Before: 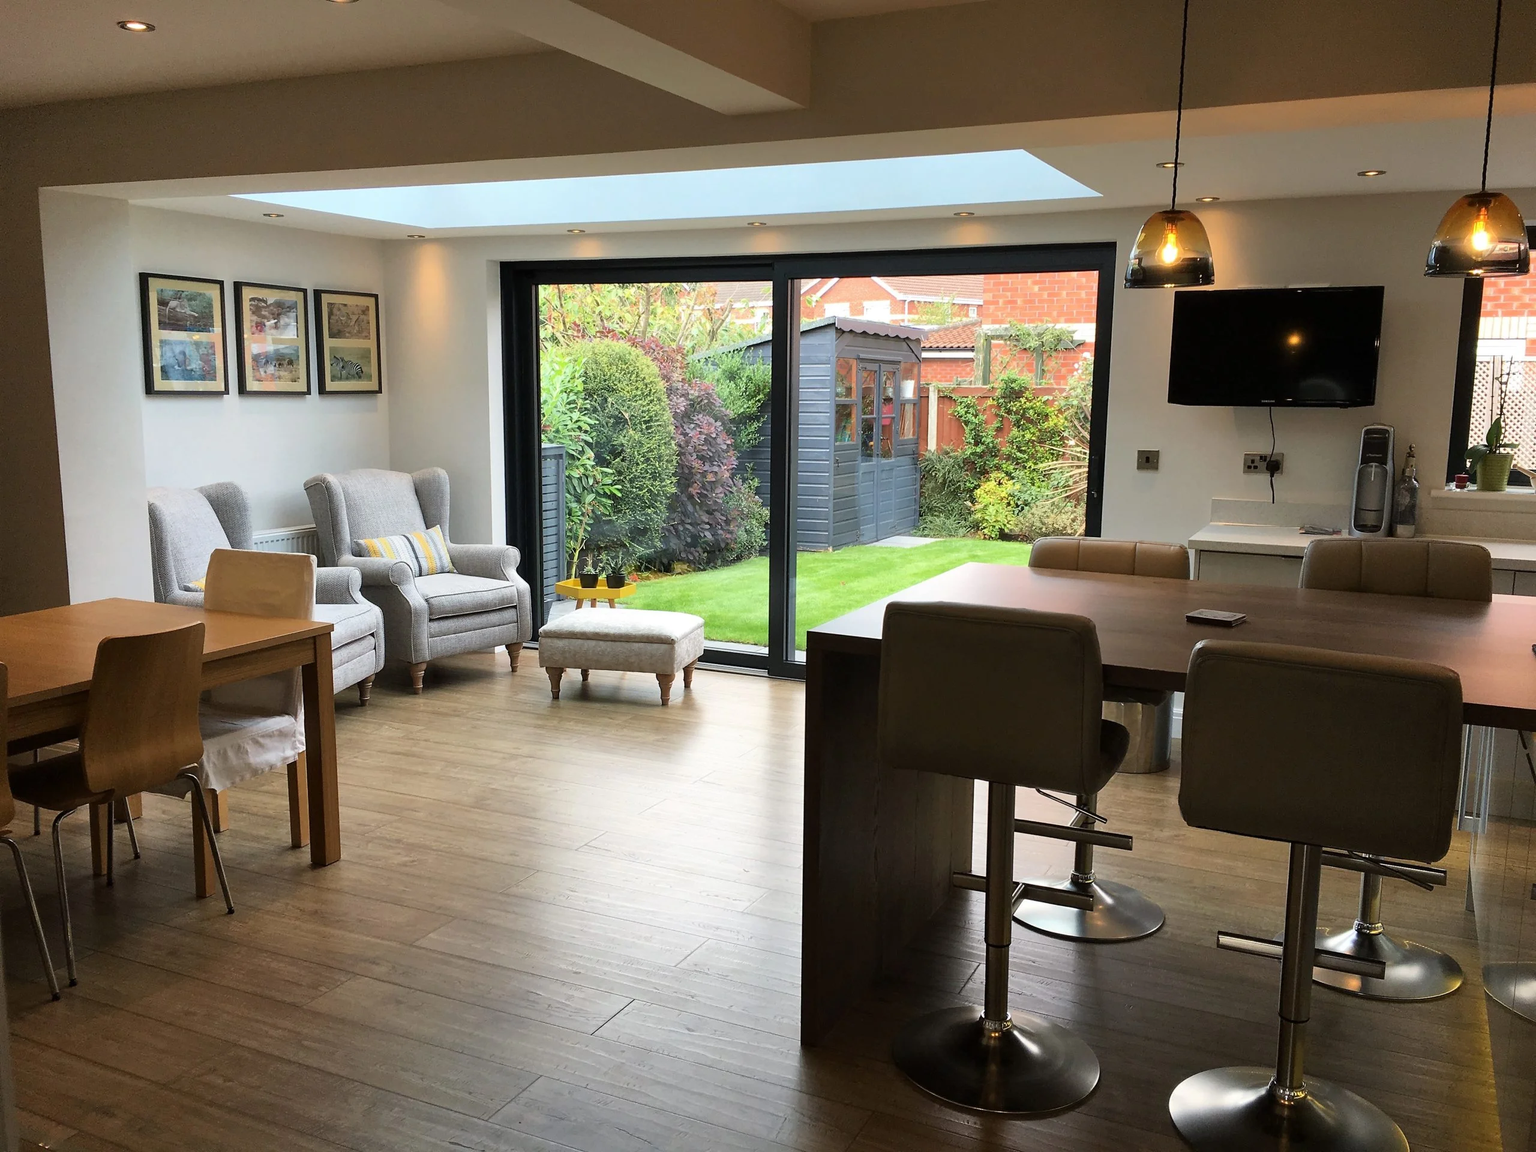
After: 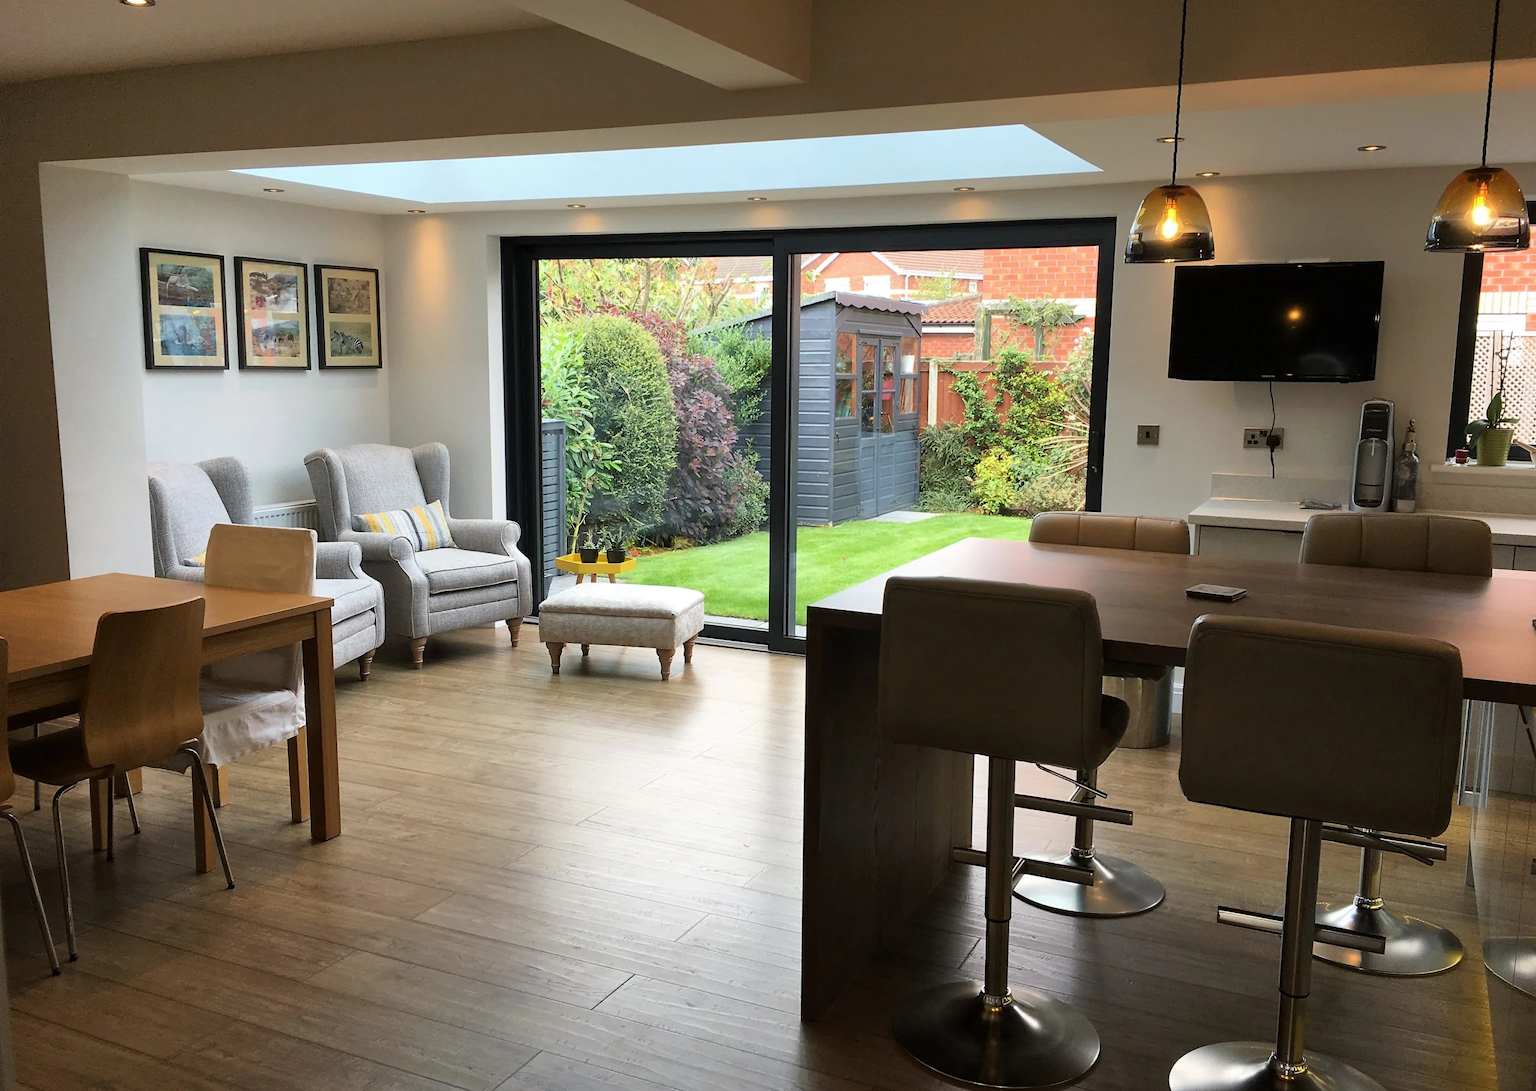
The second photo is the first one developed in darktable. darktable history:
crop and rotate: top 2.199%, bottom 3.056%
